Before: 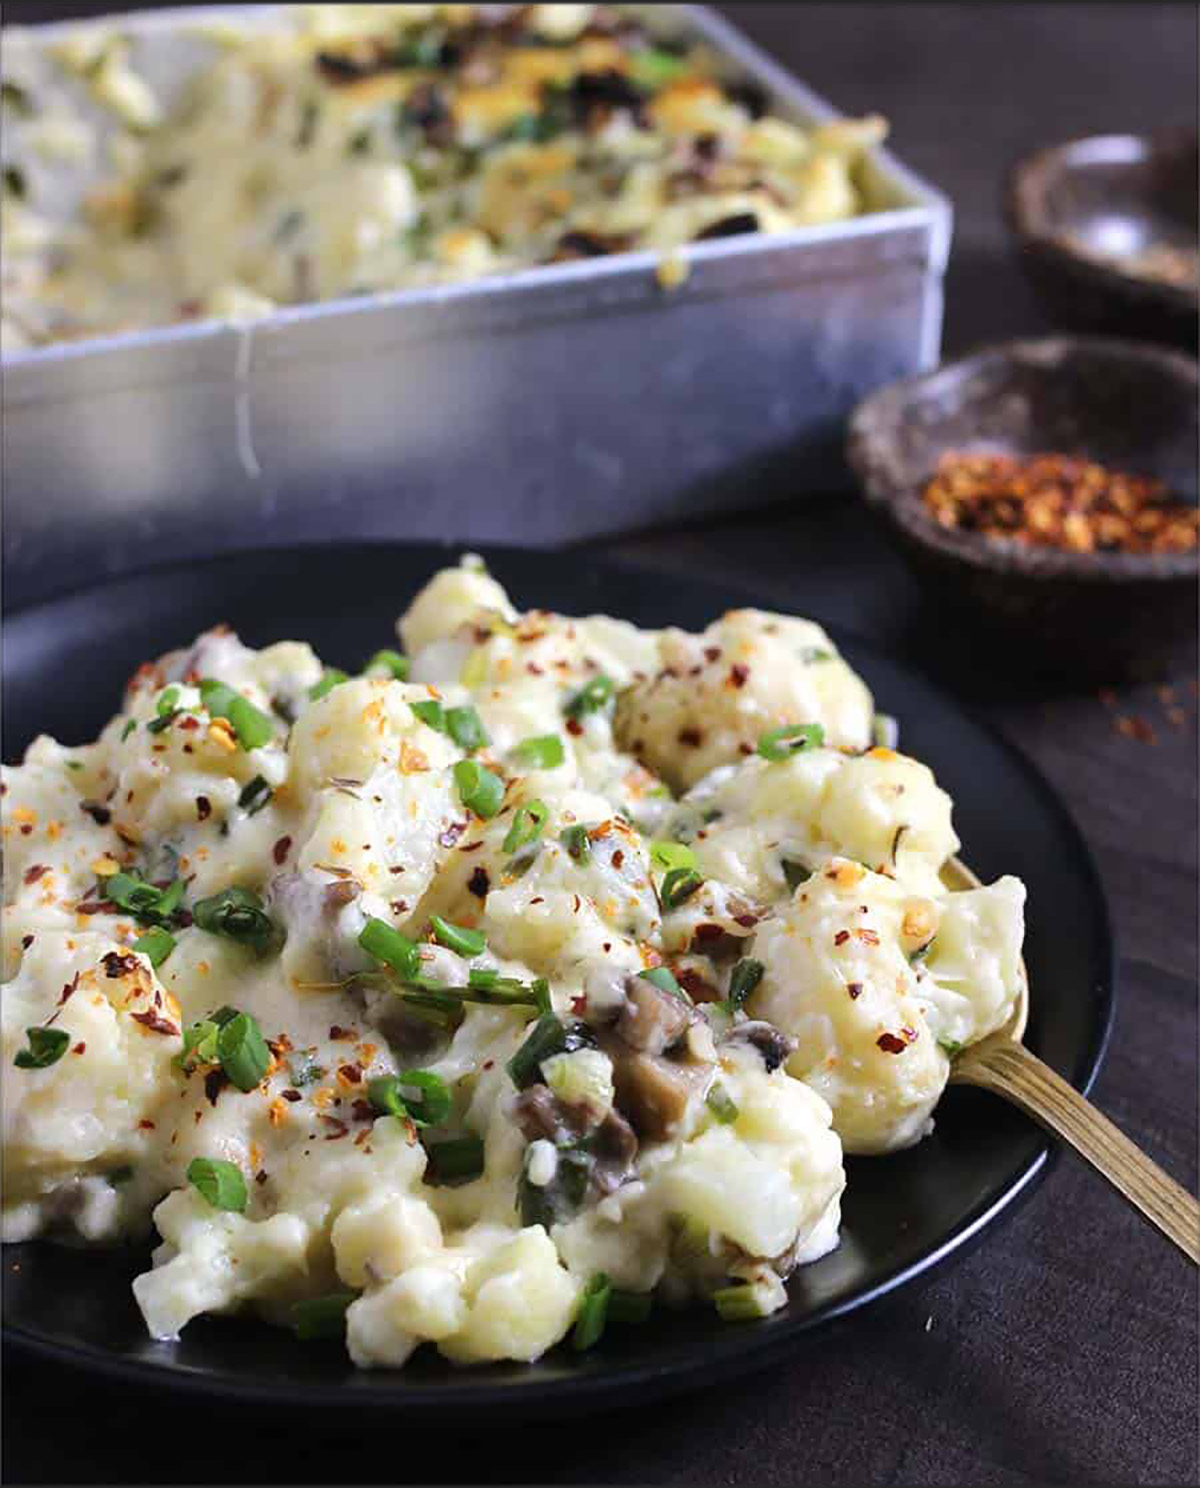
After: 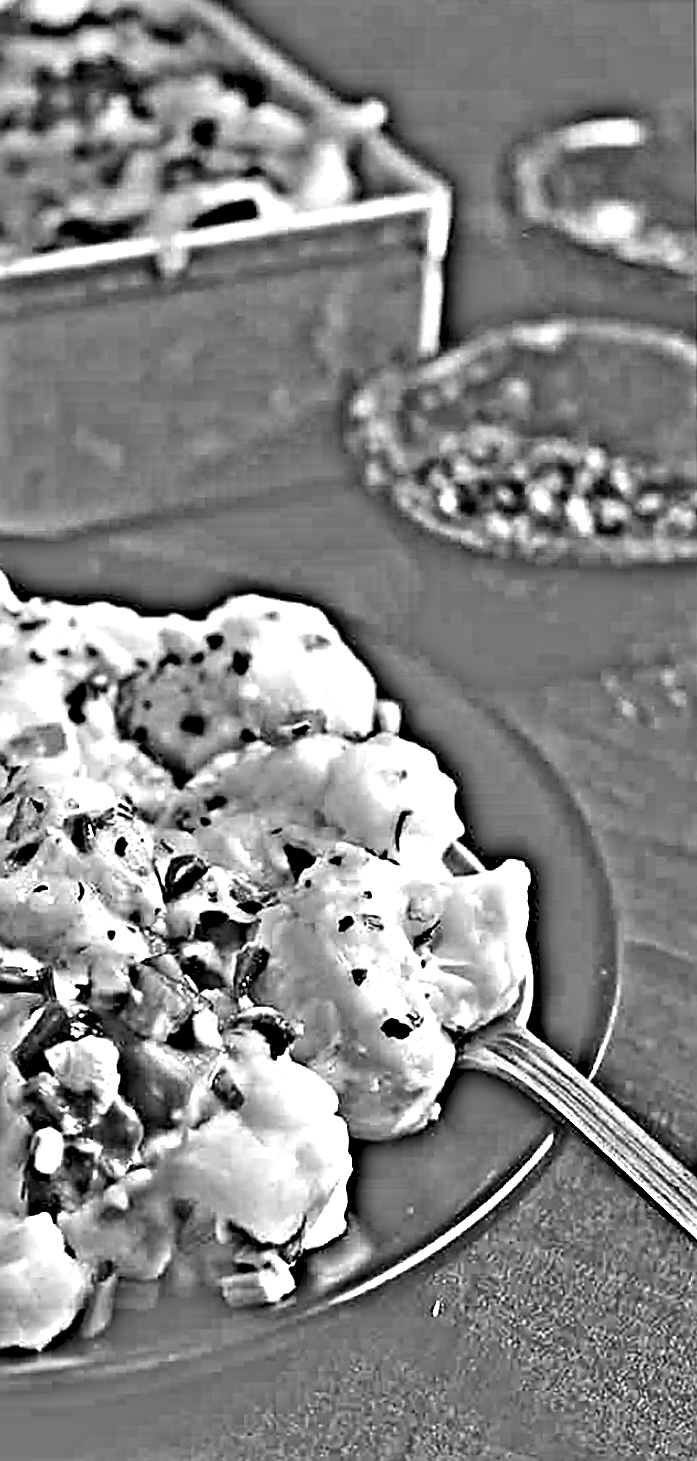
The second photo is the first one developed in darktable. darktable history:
shadows and highlights: shadows -40.15, highlights 62.88, soften with gaussian
sharpen: on, module defaults
crop: left 41.402%
exposure: black level correction 0, exposure 1.1 EV, compensate exposure bias true, compensate highlight preservation false
highpass: on, module defaults
rotate and perspective: rotation -0.45°, automatic cropping original format, crop left 0.008, crop right 0.992, crop top 0.012, crop bottom 0.988
color zones: curves: ch0 [(0, 0.511) (0.143, 0.531) (0.286, 0.56) (0.429, 0.5) (0.571, 0.5) (0.714, 0.5) (0.857, 0.5) (1, 0.5)]; ch1 [(0, 0.525) (0.143, 0.705) (0.286, 0.715) (0.429, 0.35) (0.571, 0.35) (0.714, 0.35) (0.857, 0.4) (1, 0.4)]; ch2 [(0, 0.572) (0.143, 0.512) (0.286, 0.473) (0.429, 0.45) (0.571, 0.5) (0.714, 0.5) (0.857, 0.518) (1, 0.518)]
